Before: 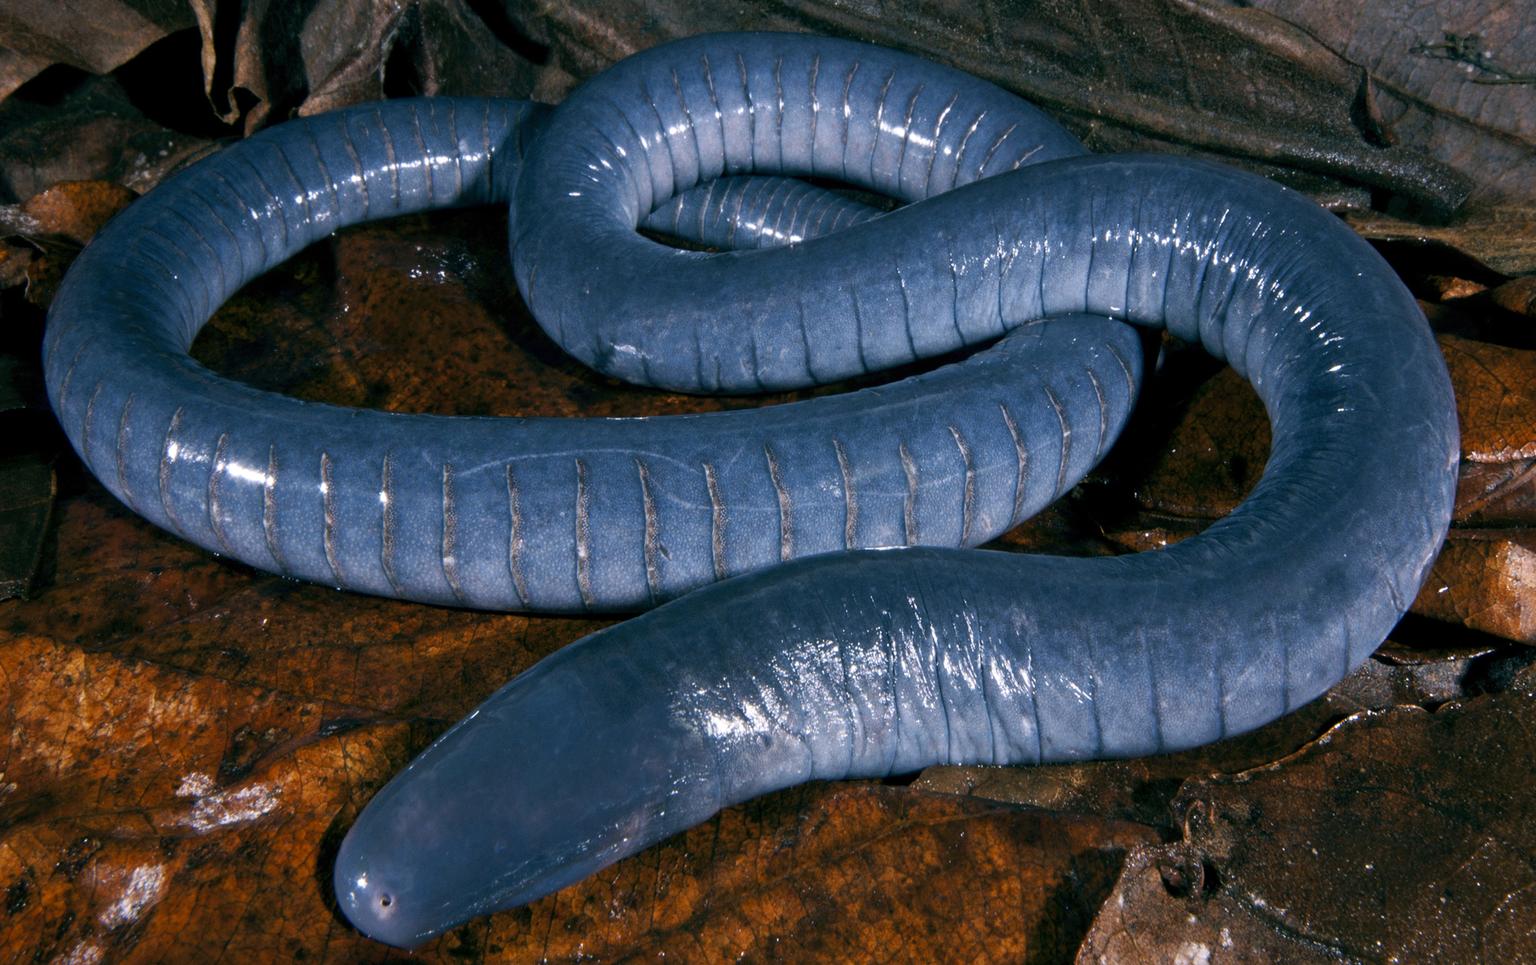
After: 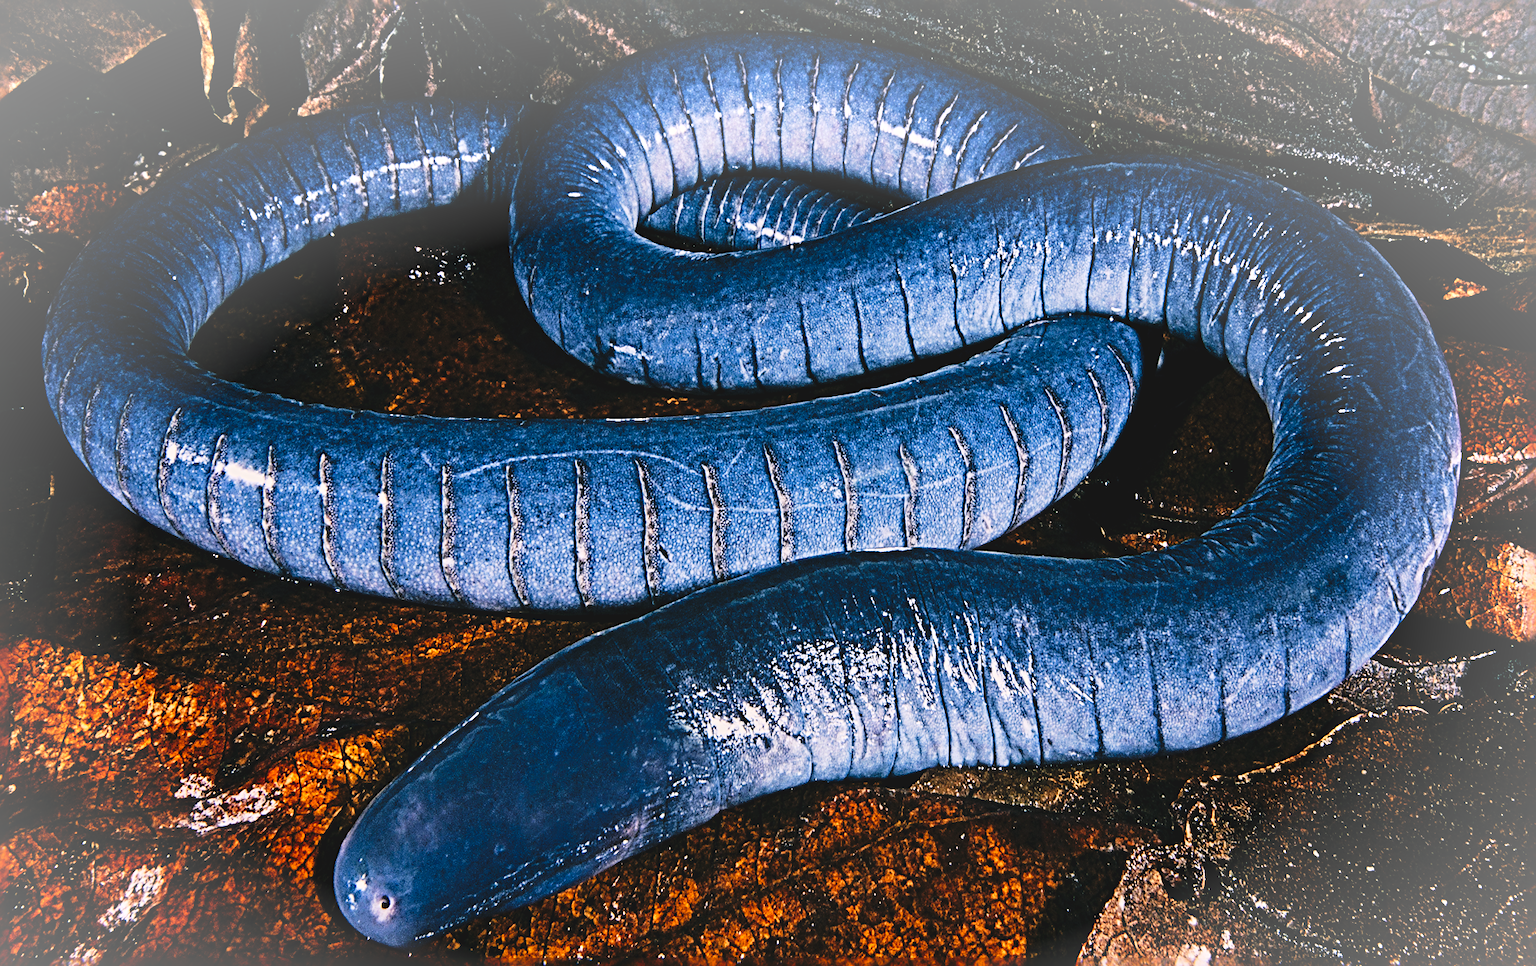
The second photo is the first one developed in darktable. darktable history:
base curve: curves: ch0 [(0, 0) (0.028, 0.03) (0.121, 0.232) (0.46, 0.748) (0.859, 0.968) (1, 1)]
sharpen: radius 4.014, amount 1.988
vignetting: fall-off radius 68.74%, brightness 0.289, saturation 0.003, center (-0.03, 0.241), automatic ratio true
crop and rotate: left 0.158%, bottom 0.006%
contrast brightness saturation: contrast 0.038, saturation 0.152
tone curve: curves: ch0 [(0, 0.072) (0.249, 0.176) (0.518, 0.489) (0.832, 0.854) (1, 0.948)], preserve colors none
color balance rgb: highlights gain › chroma 2.057%, highlights gain › hue 46.83°, perceptual saturation grading › global saturation 0.015%
